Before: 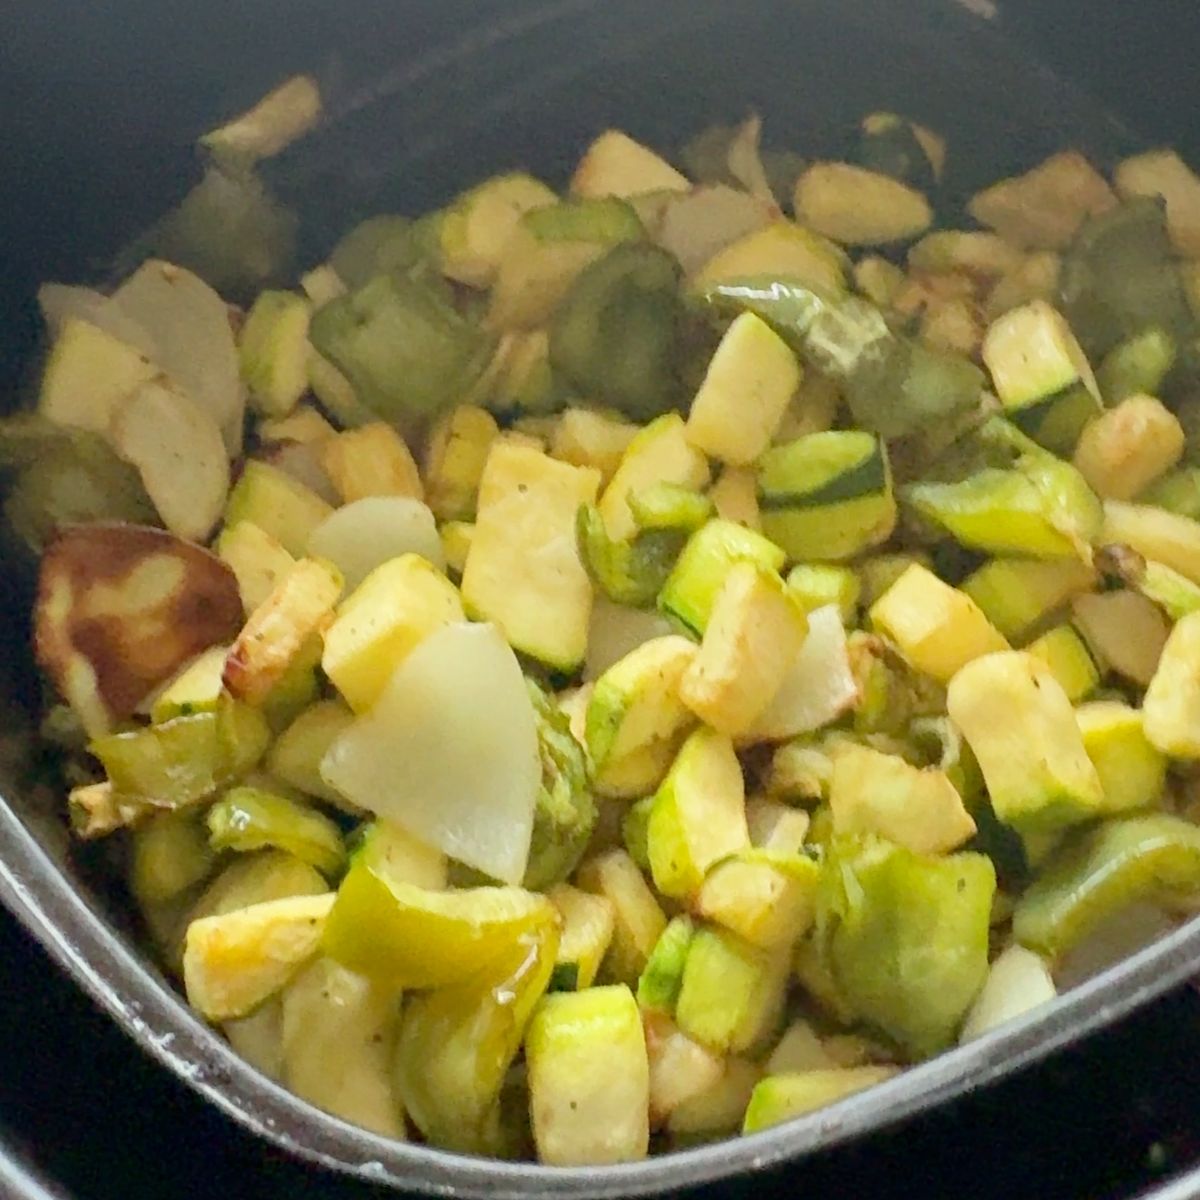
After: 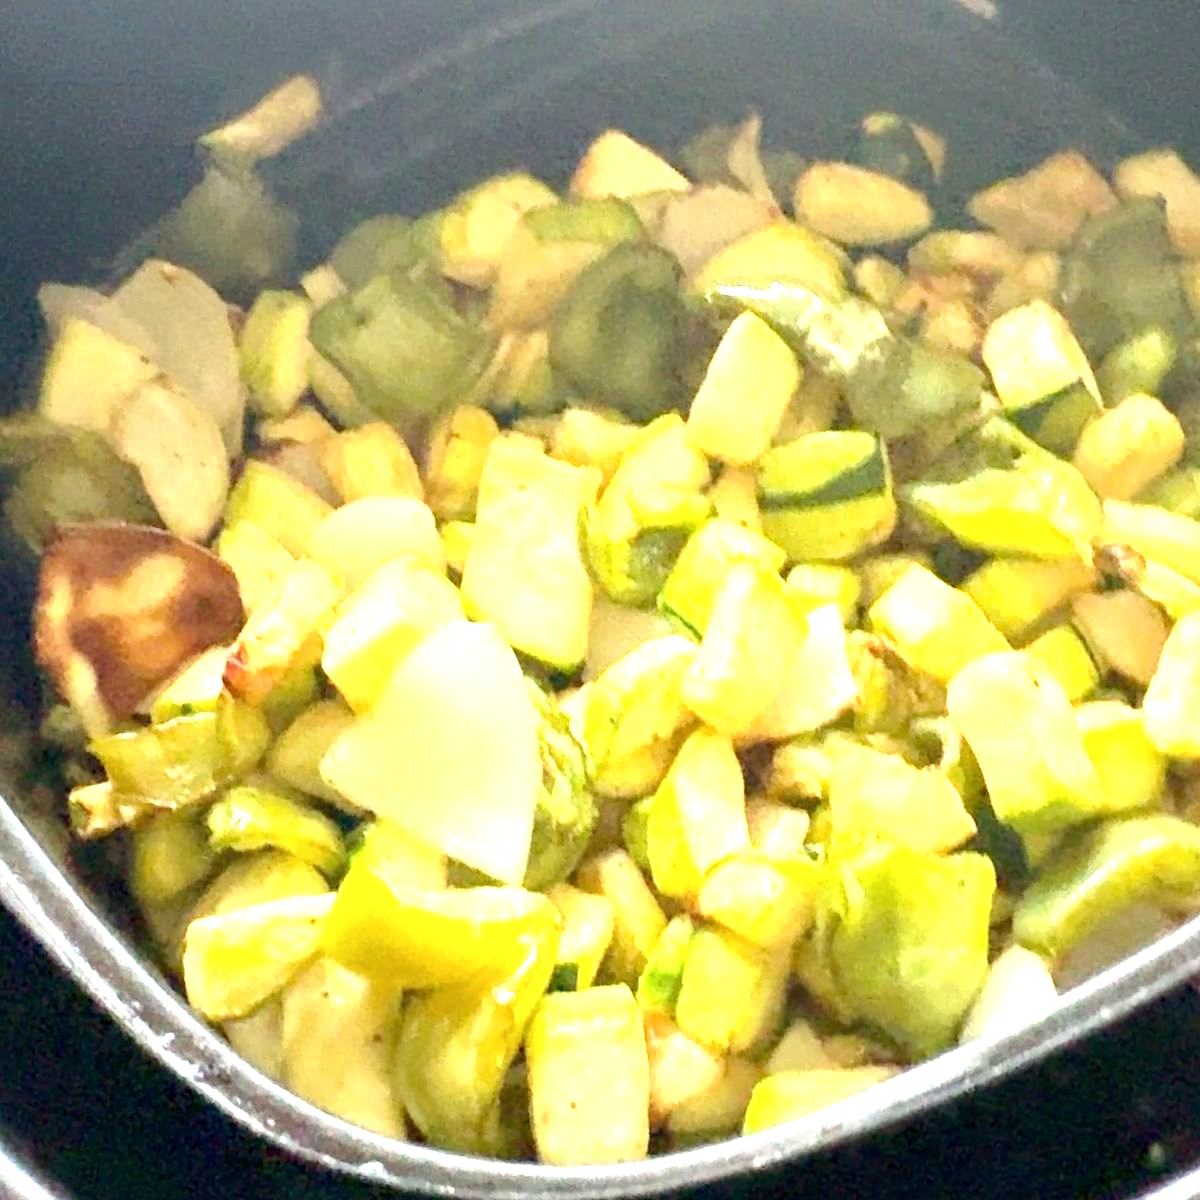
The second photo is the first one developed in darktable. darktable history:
exposure: black level correction 0, exposure 1.389 EV, compensate highlight preservation false
local contrast: highlights 107%, shadows 102%, detail 119%, midtone range 0.2
